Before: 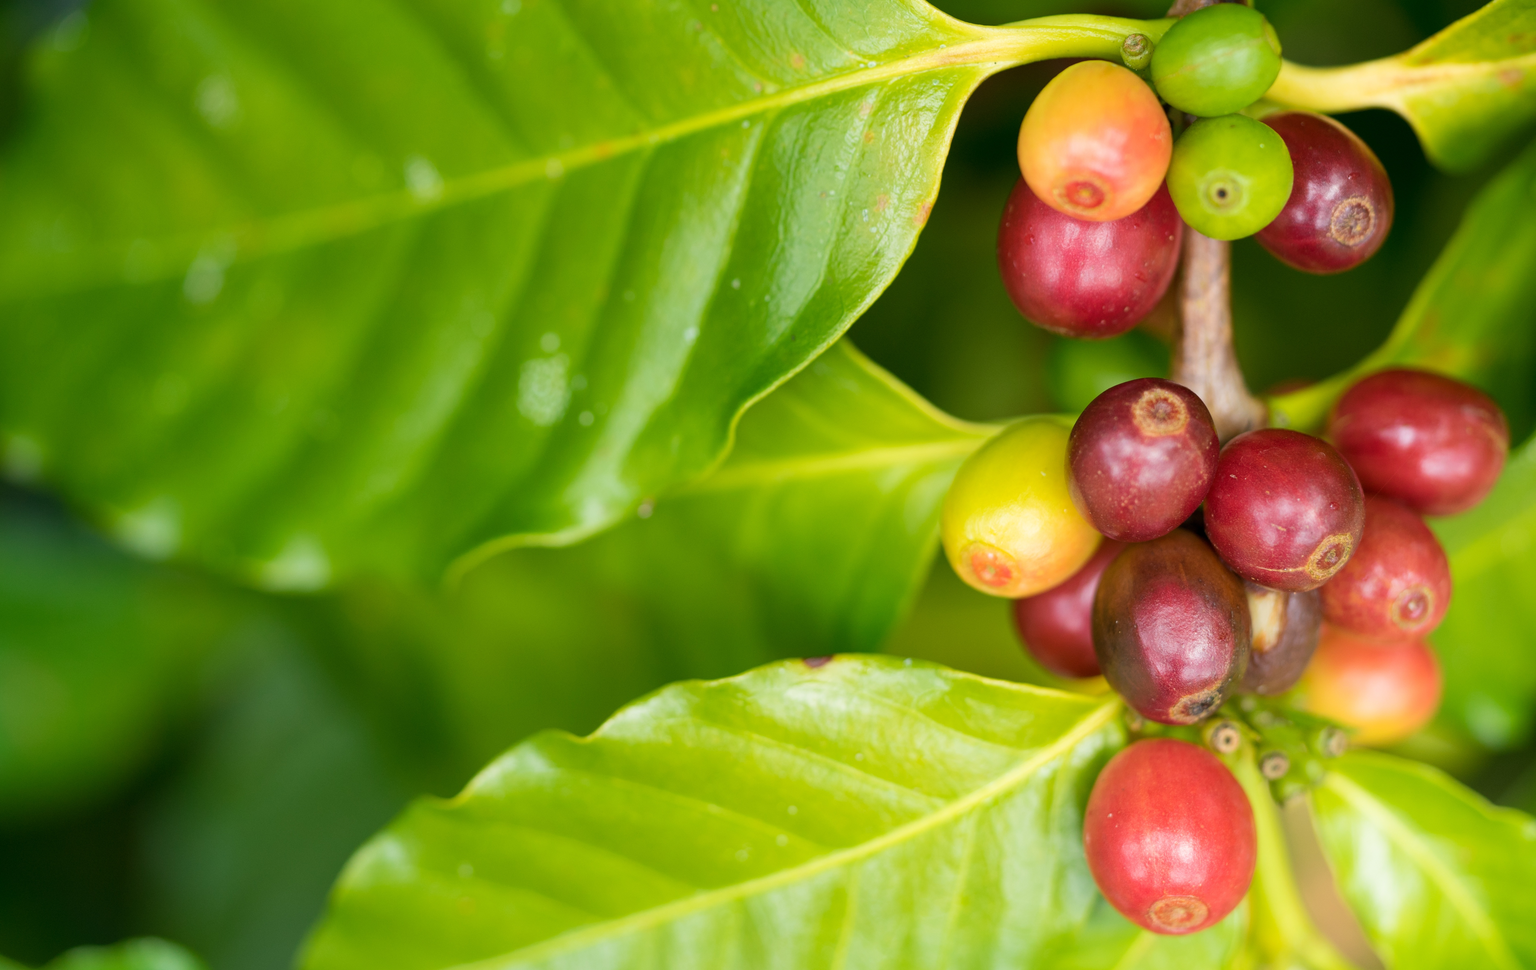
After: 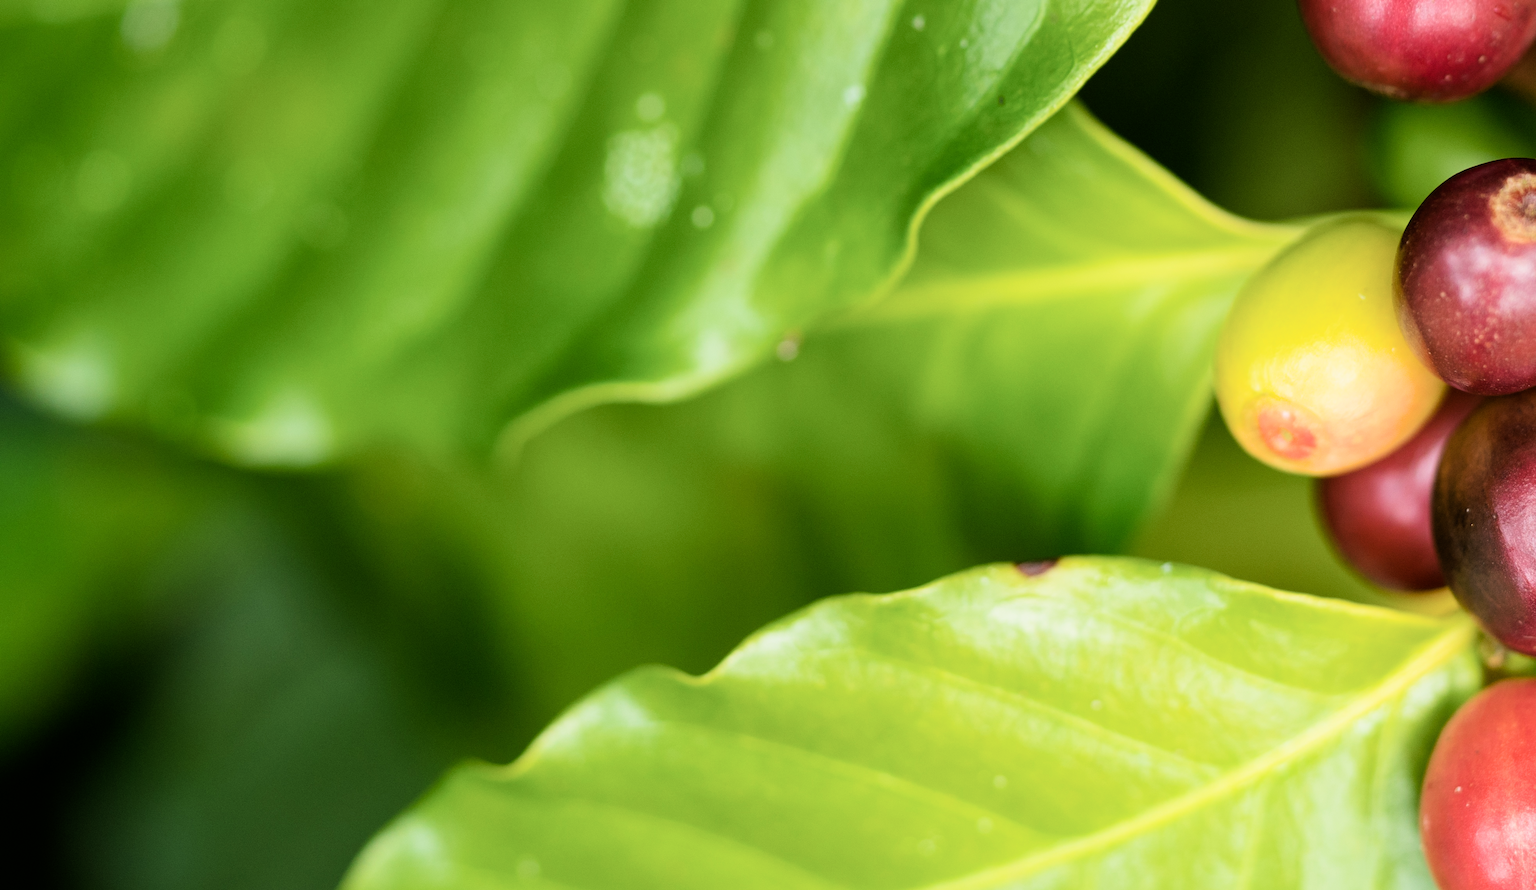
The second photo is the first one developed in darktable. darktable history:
crop: left 6.488%, top 27.668%, right 24.183%, bottom 8.656%
filmic rgb: black relative exposure -5.42 EV, white relative exposure 2.85 EV, dynamic range scaling -37.73%, hardness 4, contrast 1.605, highlights saturation mix -0.93%
